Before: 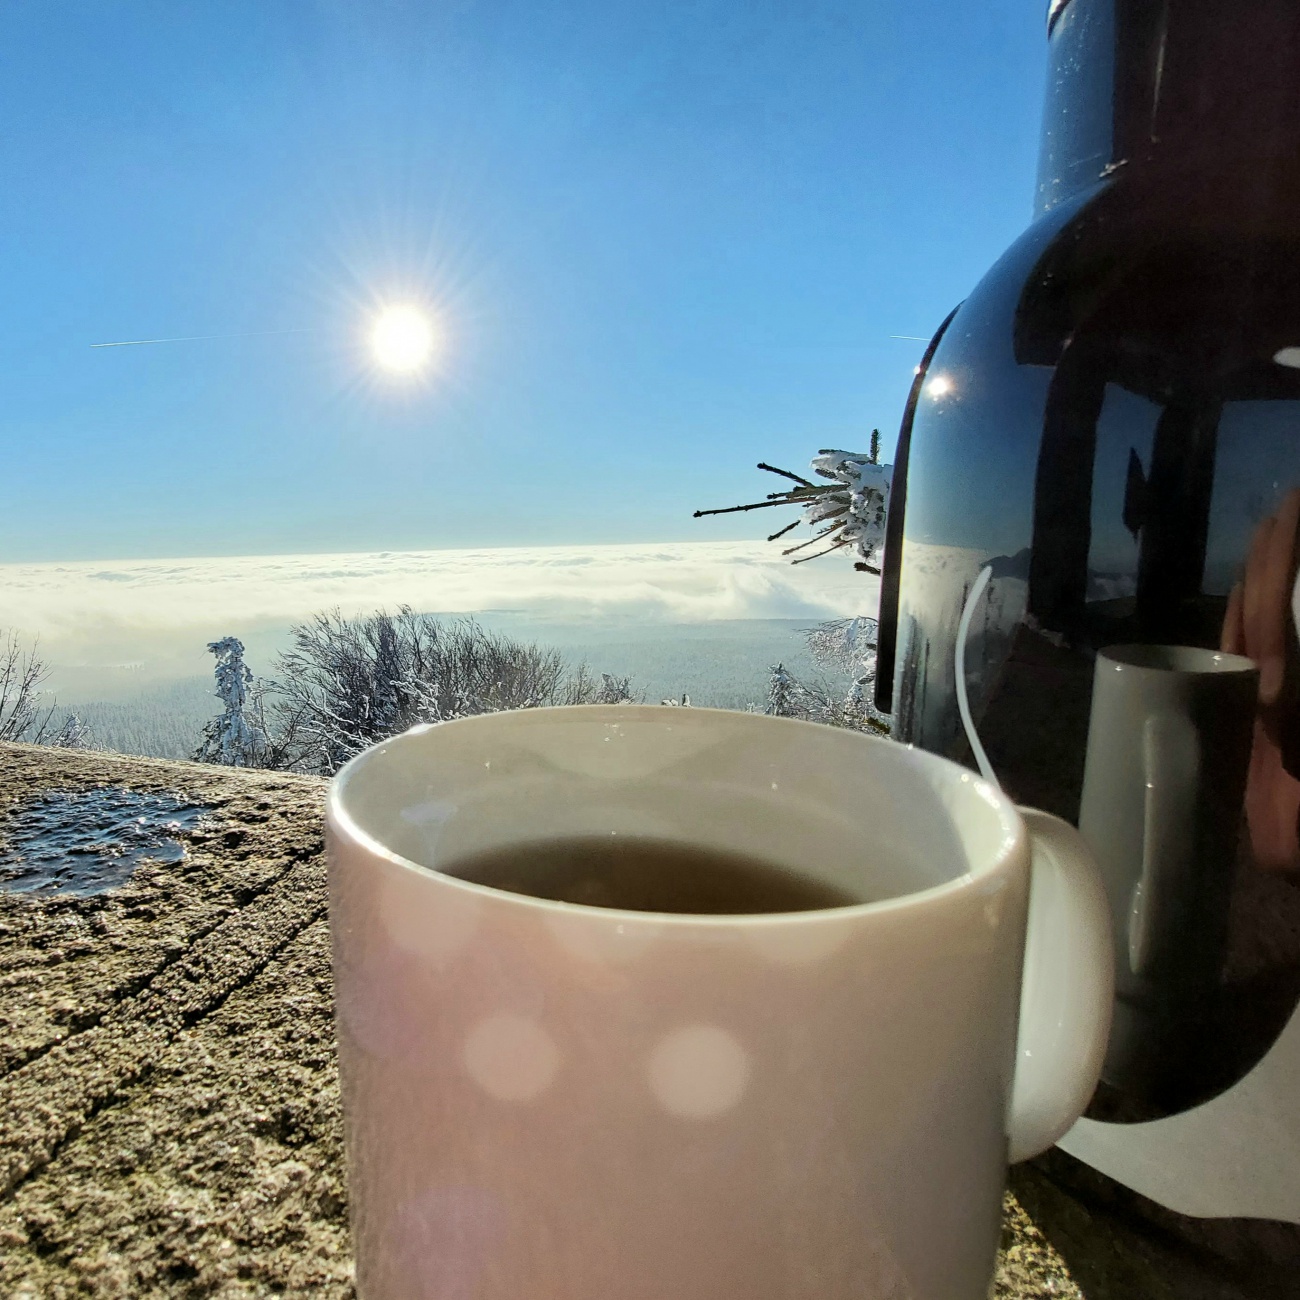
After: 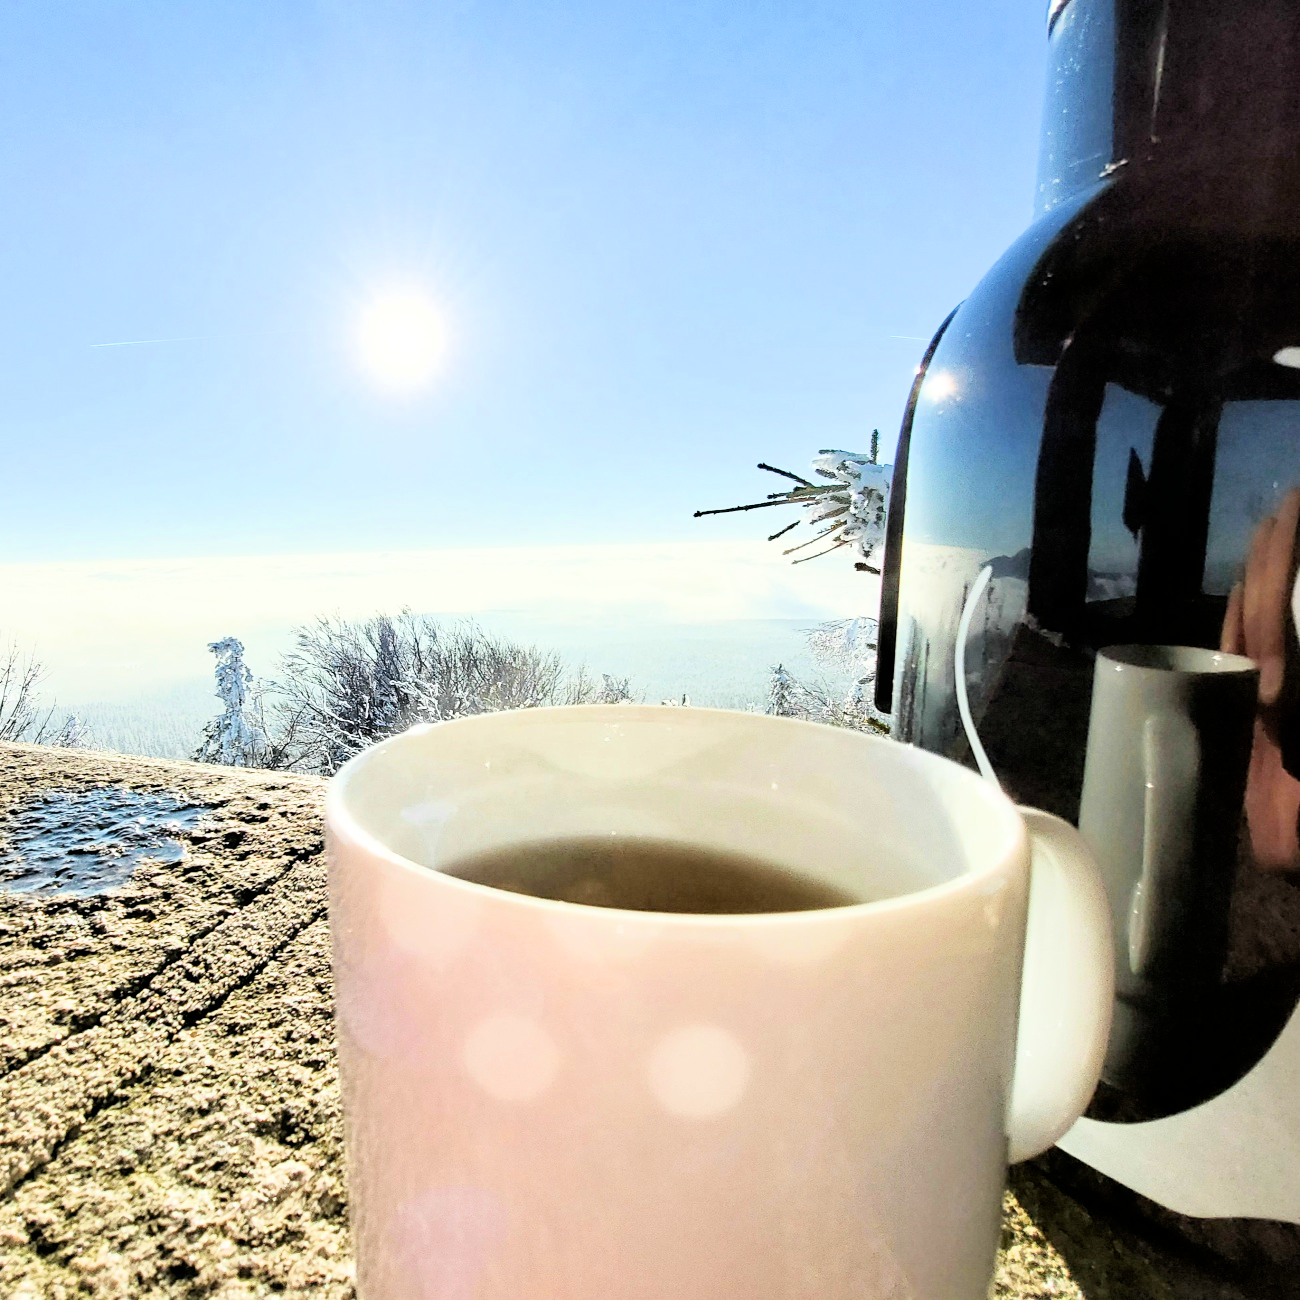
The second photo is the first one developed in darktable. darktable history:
exposure: black level correction 0, exposure 1.667 EV, compensate exposure bias true, compensate highlight preservation false
filmic rgb: black relative exposure -7.73 EV, white relative exposure 4.44 EV, hardness 3.76, latitude 49.33%, contrast 1.101
